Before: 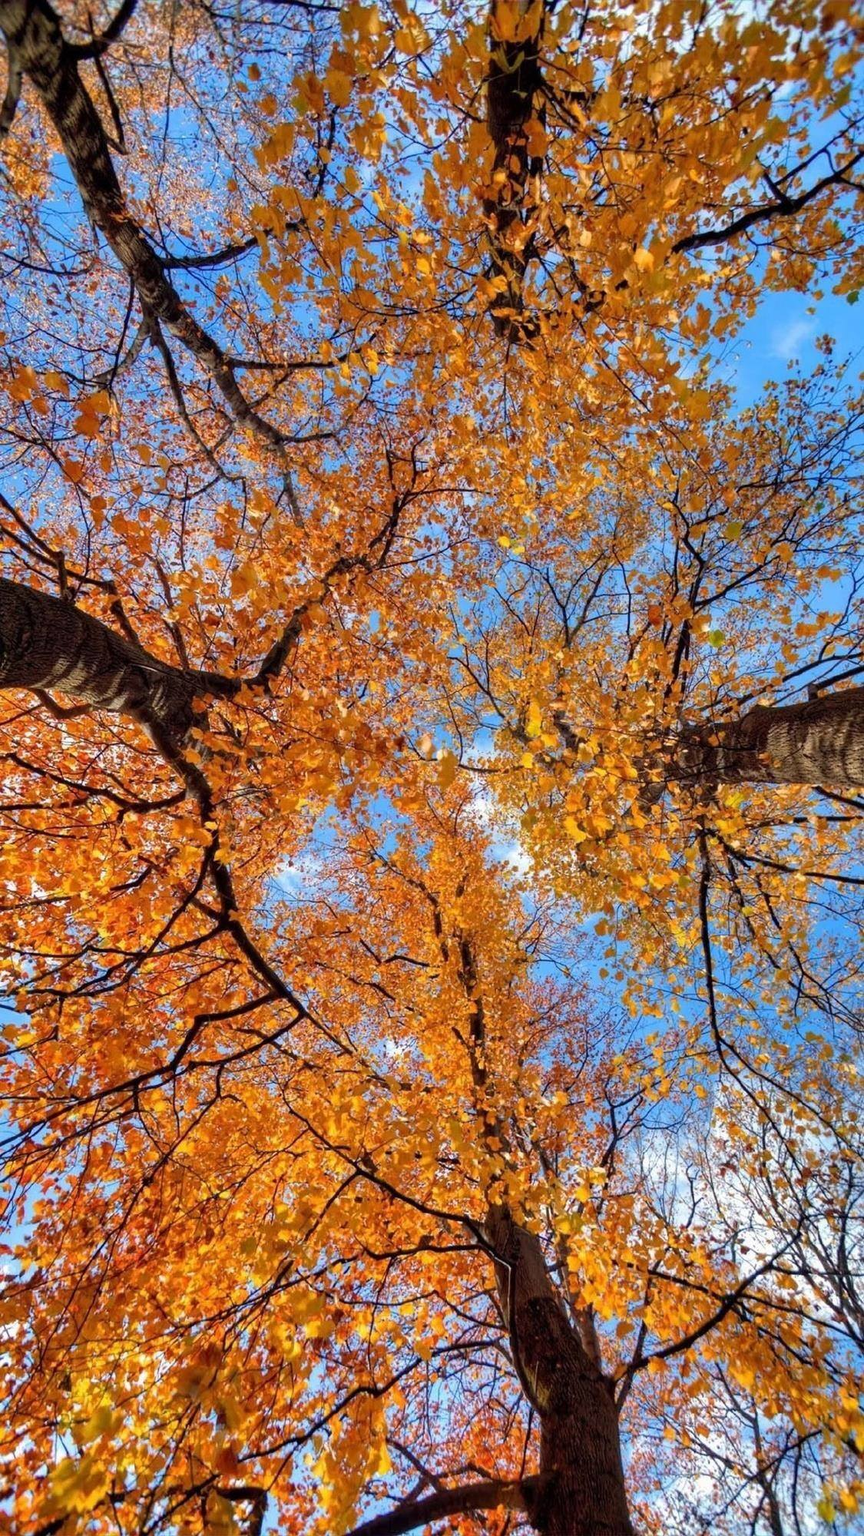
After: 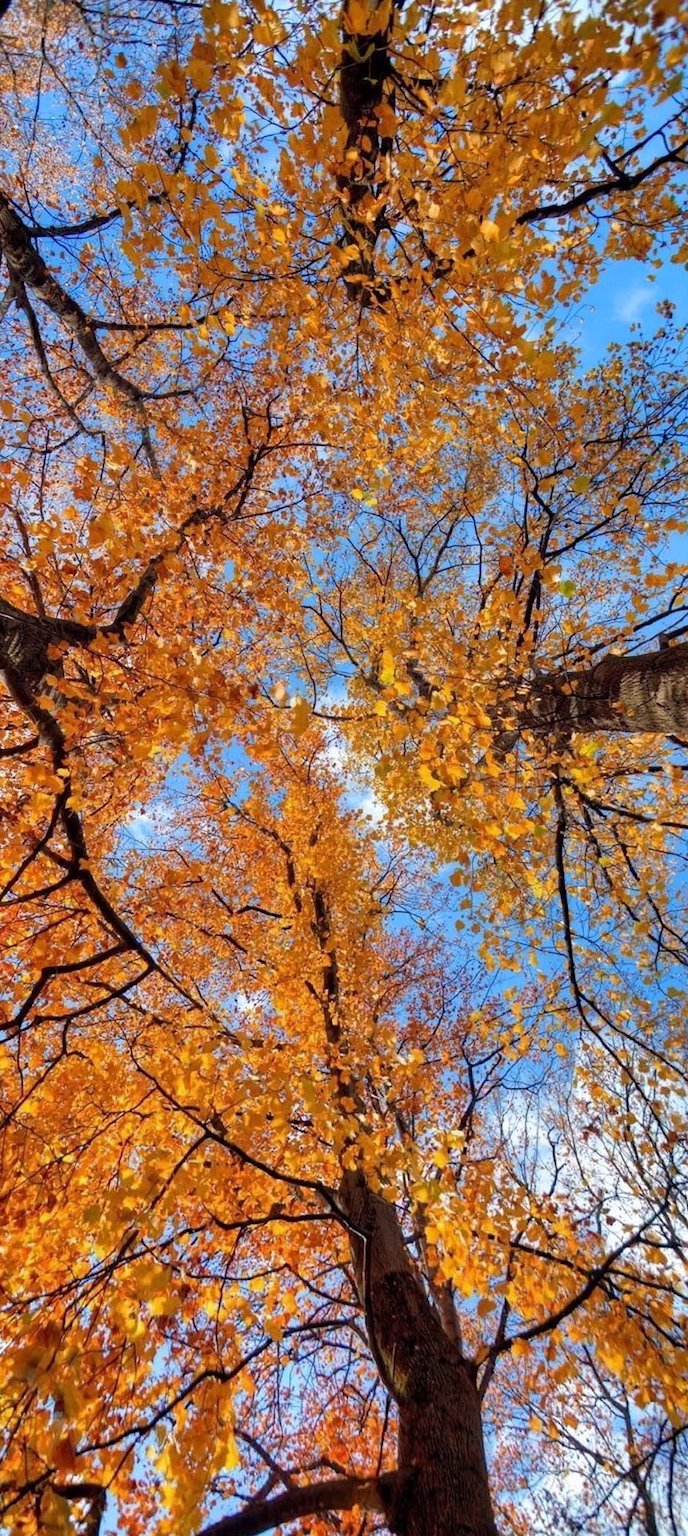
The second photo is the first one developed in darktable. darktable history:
crop and rotate: left 14.584%
rotate and perspective: rotation 0.215°, lens shift (vertical) -0.139, crop left 0.069, crop right 0.939, crop top 0.002, crop bottom 0.996
white balance: red 0.986, blue 1.01
tone equalizer: -8 EV -0.55 EV
